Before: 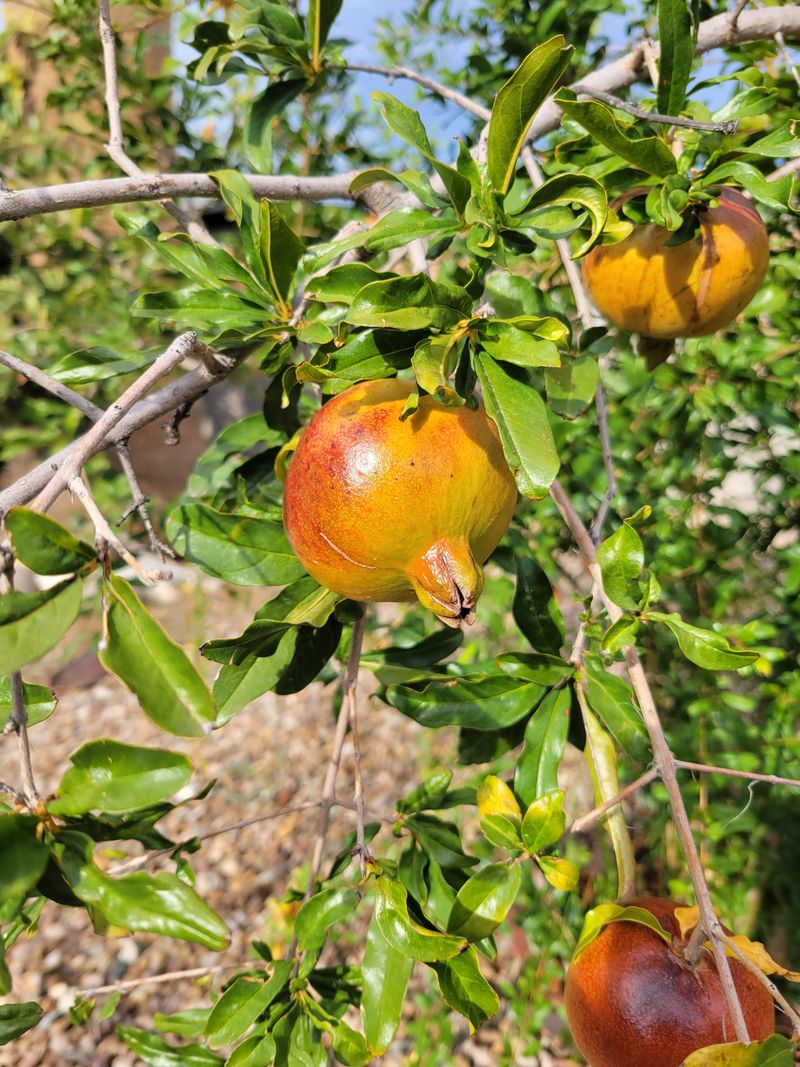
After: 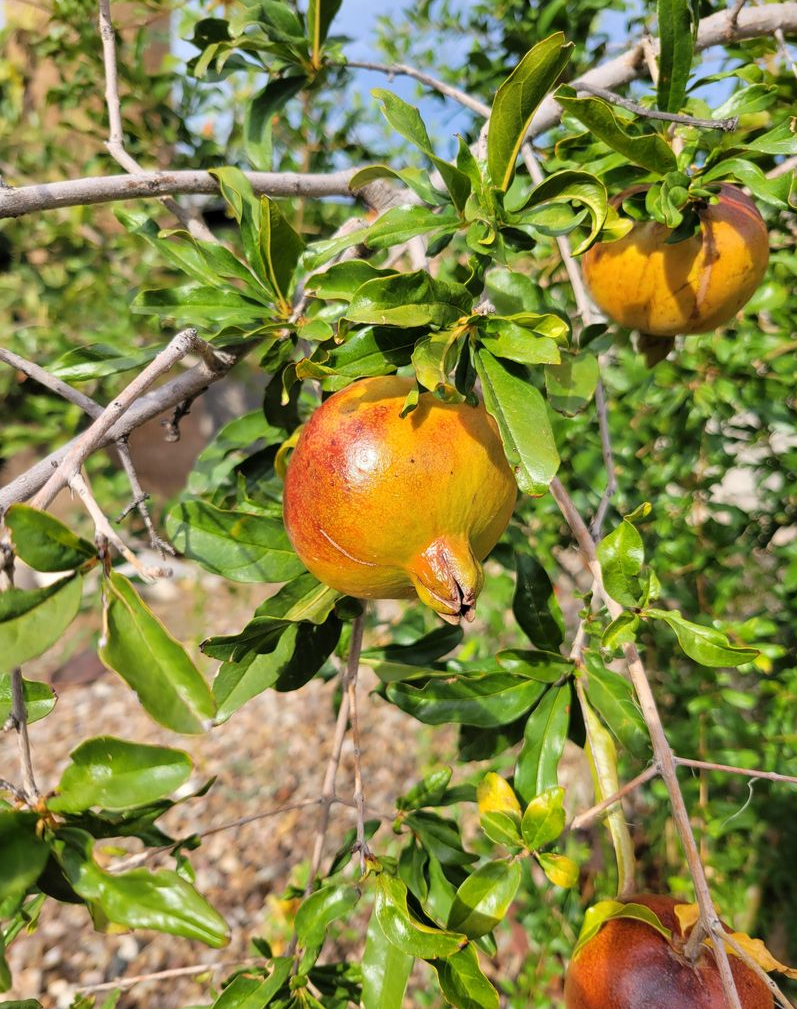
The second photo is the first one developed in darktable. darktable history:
crop: top 0.369%, right 0.259%, bottom 4.989%
